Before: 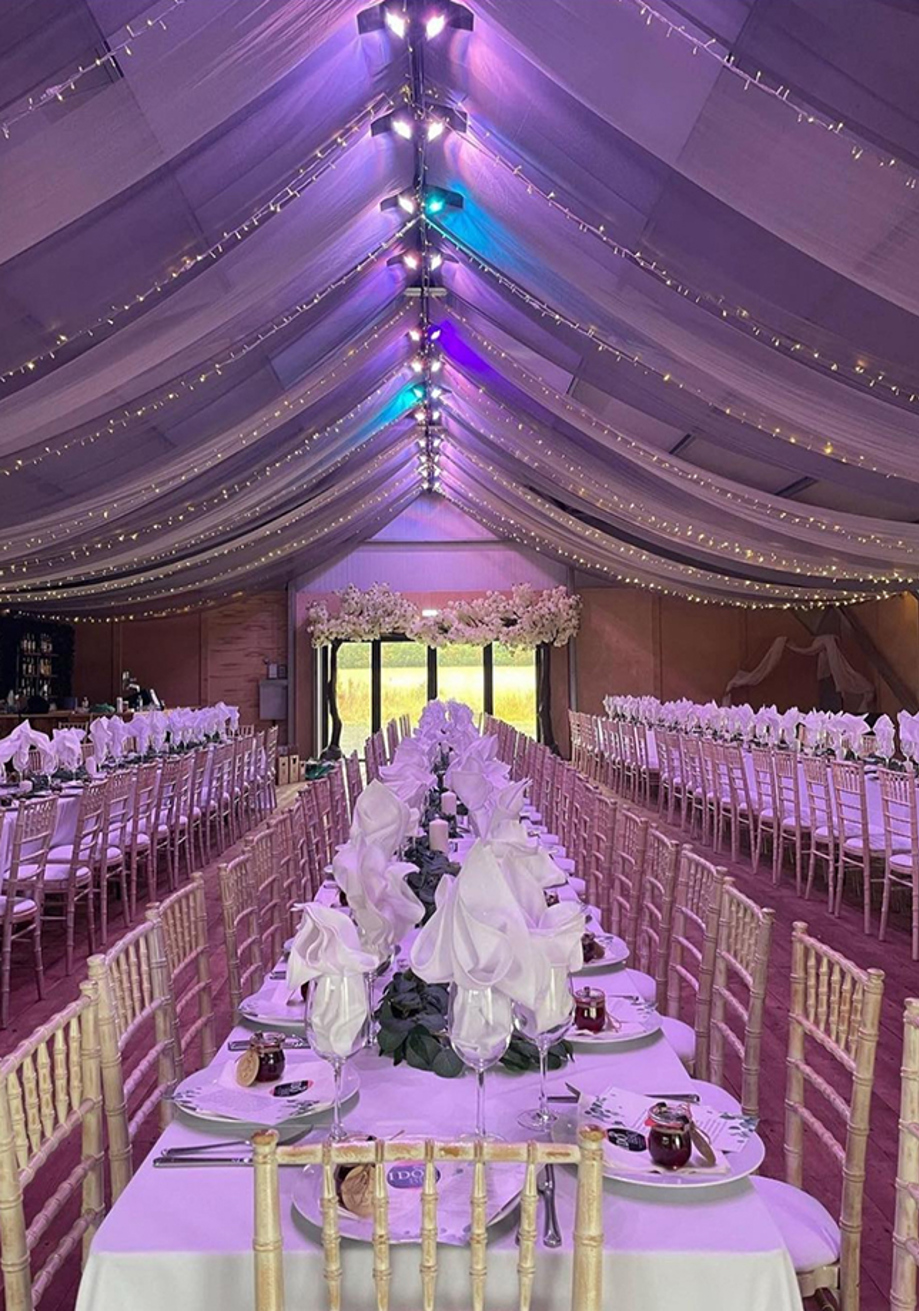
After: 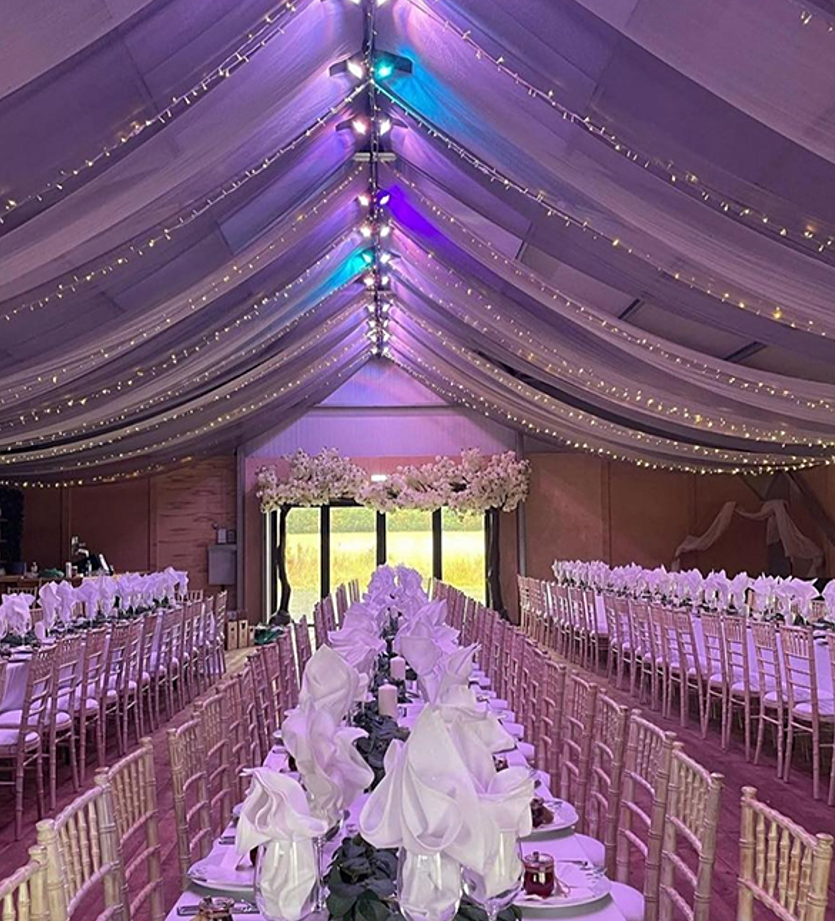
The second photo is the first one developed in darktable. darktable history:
sharpen: amount 0.2
crop: left 5.596%, top 10.314%, right 3.534%, bottom 19.395%
